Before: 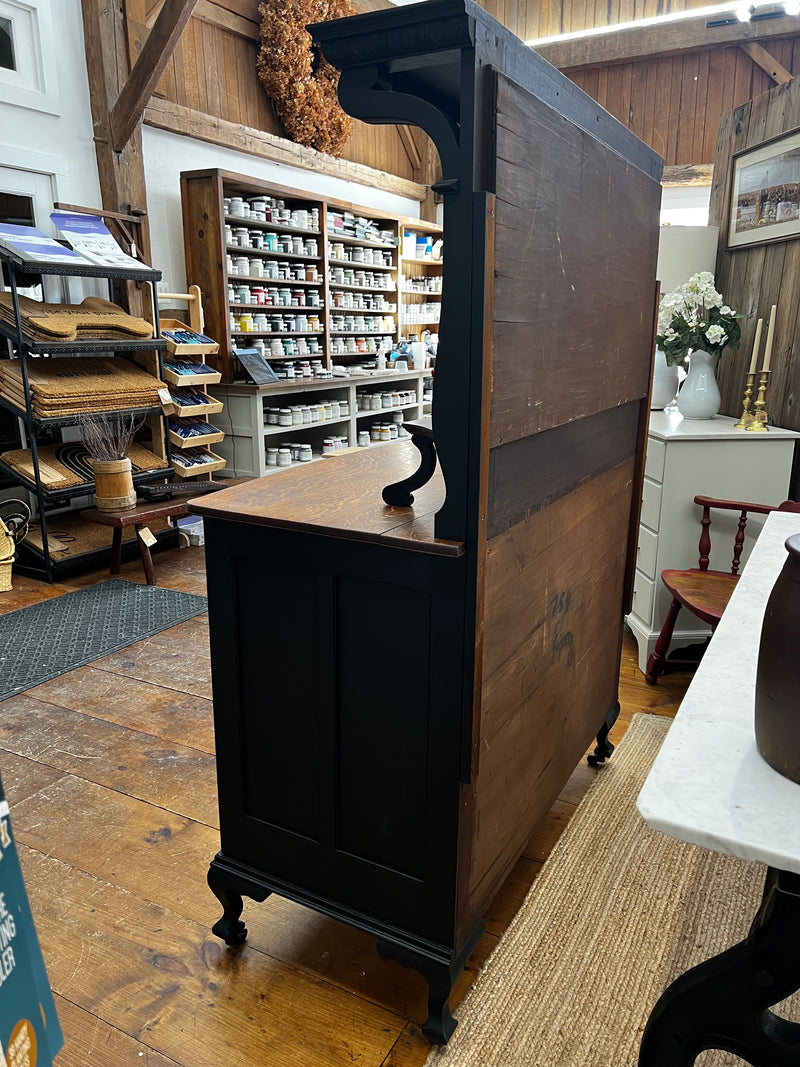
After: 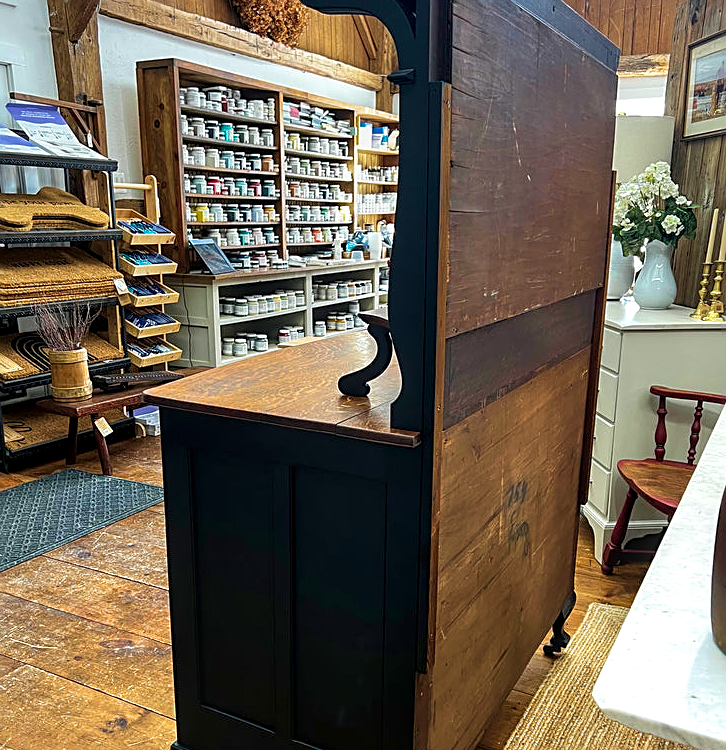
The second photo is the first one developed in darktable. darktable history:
crop: left 5.596%, top 10.314%, right 3.534%, bottom 19.395%
local contrast: detail 130%
exposure: black level correction 0.001, exposure 0.5 EV, compensate exposure bias true, compensate highlight preservation false
sharpen: on, module defaults
velvia: strength 75%
graduated density: on, module defaults
